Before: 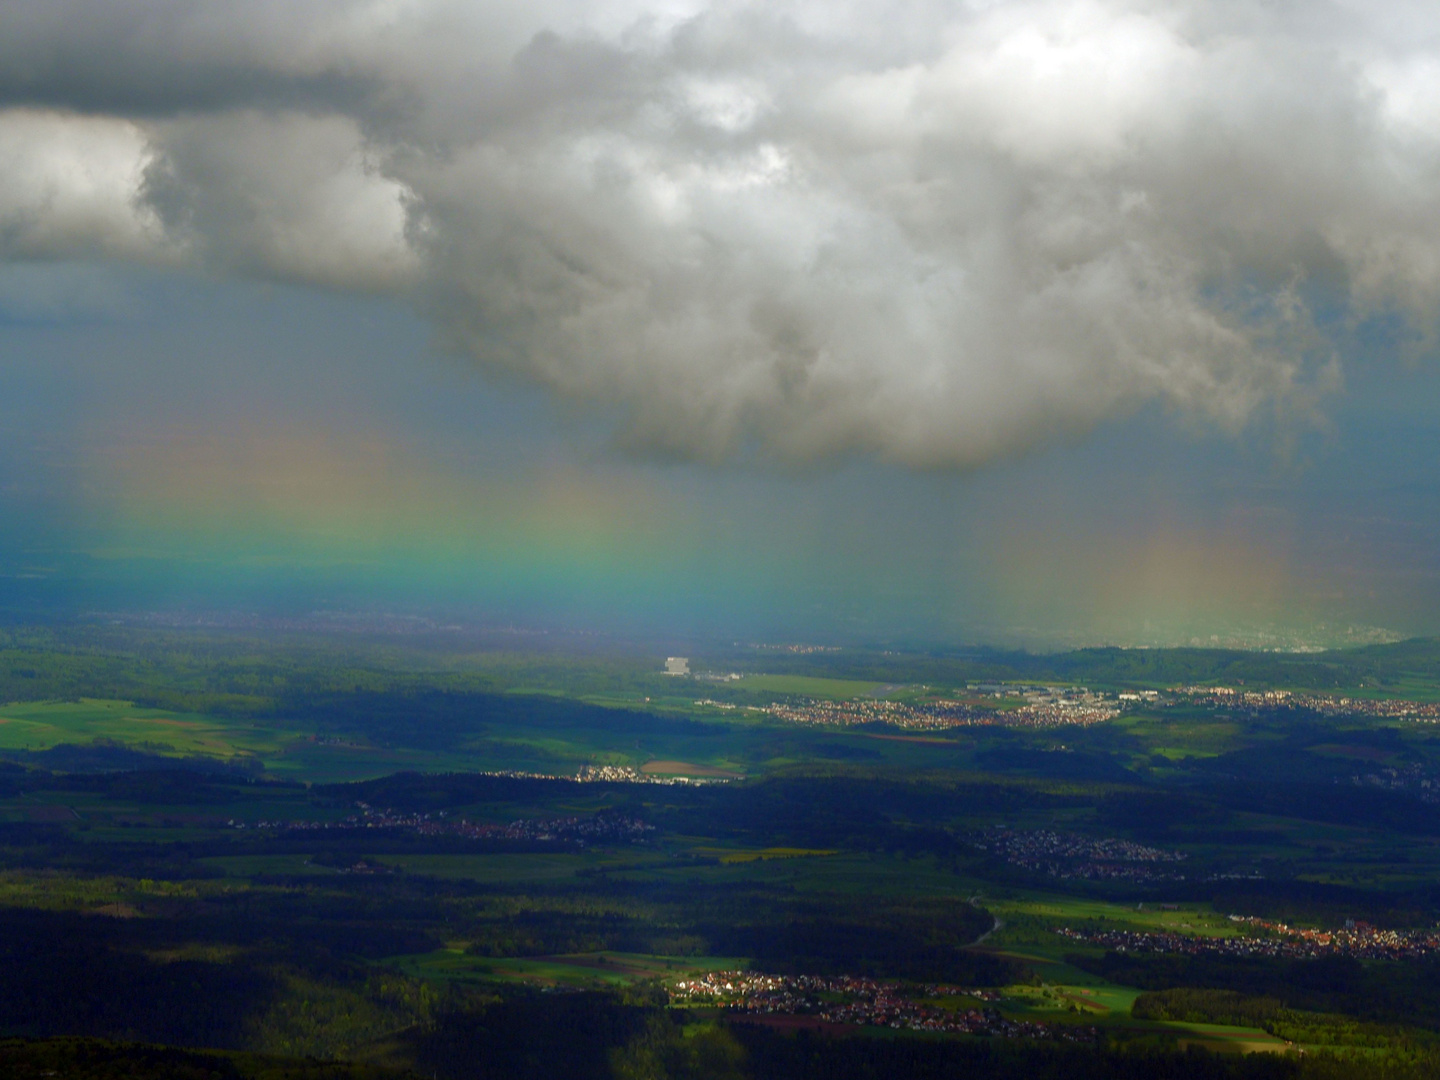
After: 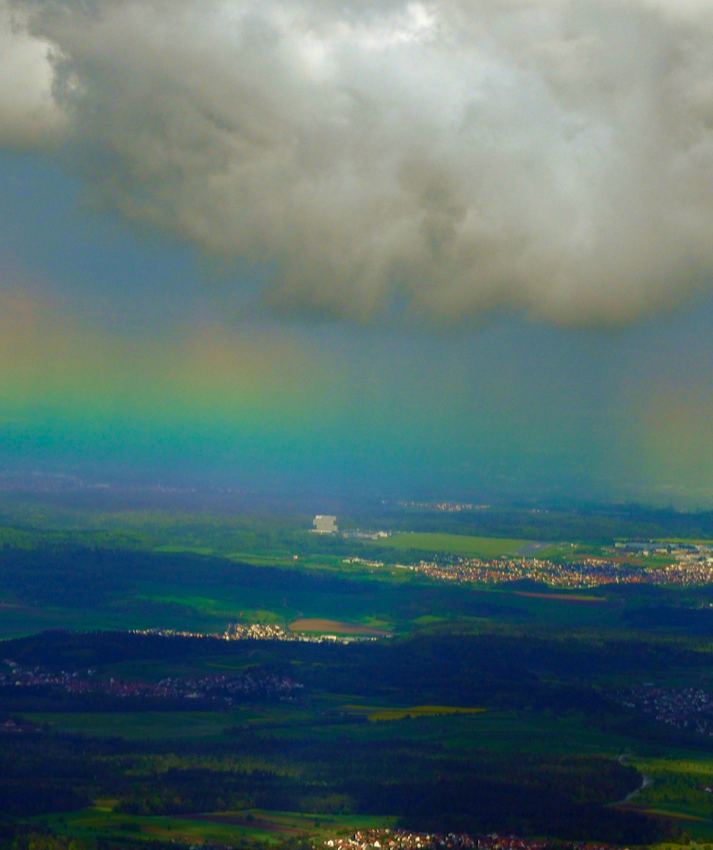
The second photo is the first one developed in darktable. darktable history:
crop and rotate: angle 0.023°, left 24.465%, top 13.2%, right 25.926%, bottom 8.004%
contrast brightness saturation: contrast 0.044, saturation 0.154
velvia: strength 44.56%
